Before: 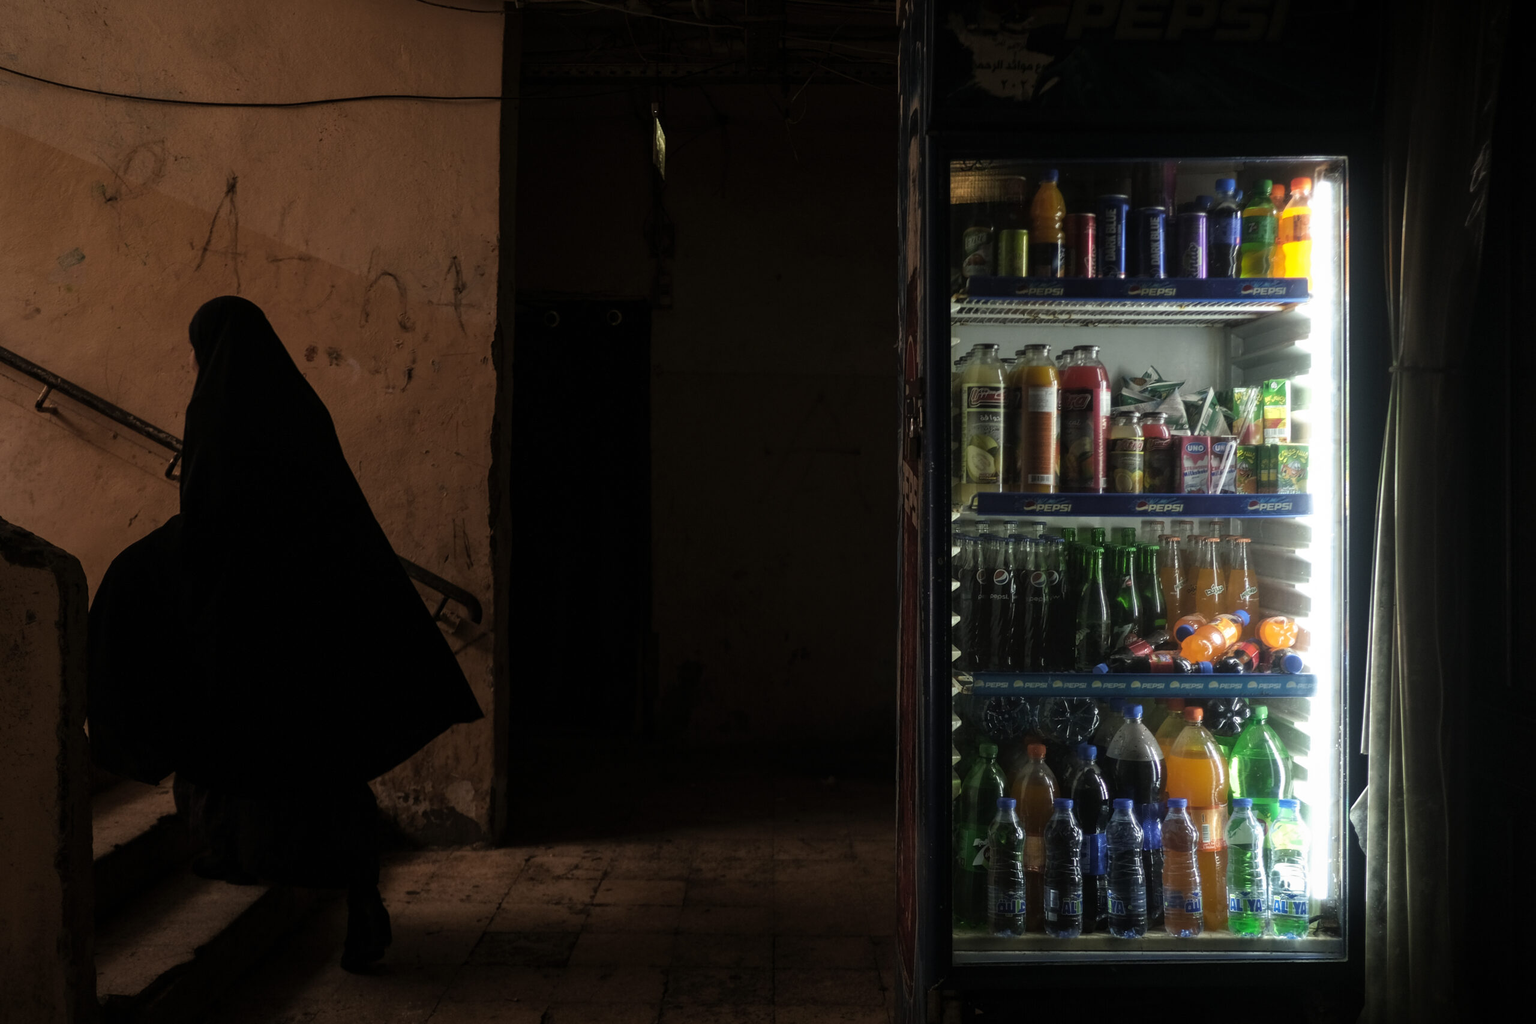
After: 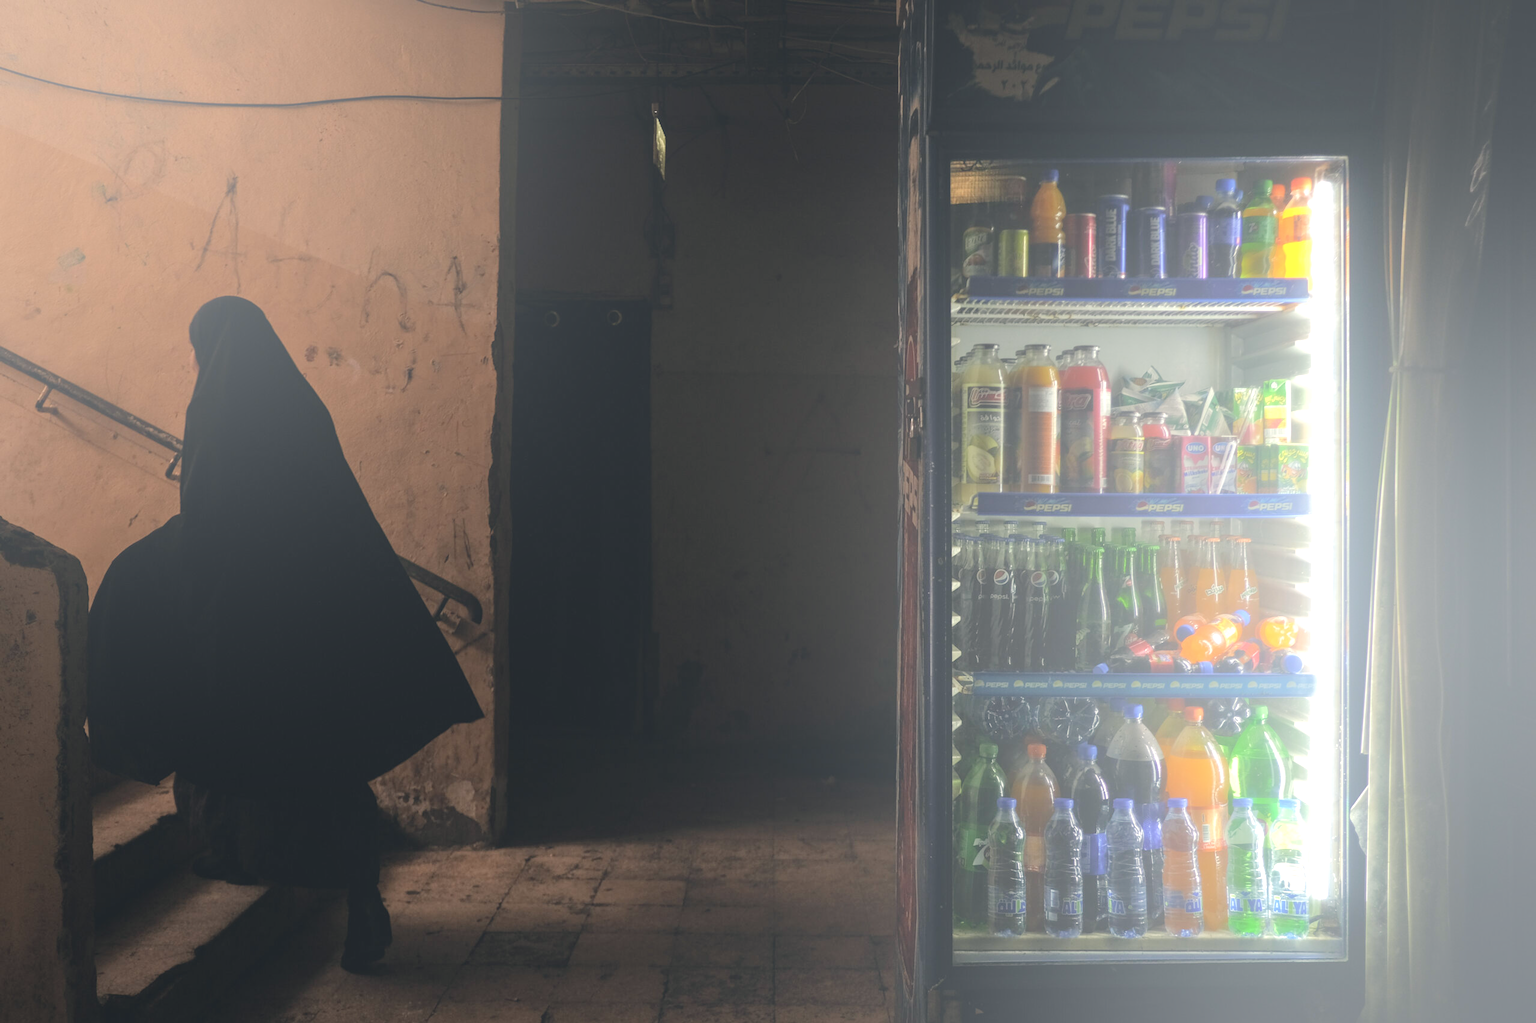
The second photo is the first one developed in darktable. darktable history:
color correction: highlights a* 2.75, highlights b* 5, shadows a* -2.04, shadows b* -4.84, saturation 0.8
tone equalizer: -8 EV 0.25 EV, -7 EV 0.417 EV, -6 EV 0.417 EV, -5 EV 0.25 EV, -3 EV -0.25 EV, -2 EV -0.417 EV, -1 EV -0.417 EV, +0 EV -0.25 EV, edges refinement/feathering 500, mask exposure compensation -1.57 EV, preserve details guided filter
bloom: size 85%, threshold 5%, strength 85%
exposure: black level correction 0, exposure 0.7 EV, compensate exposure bias true, compensate highlight preservation false
